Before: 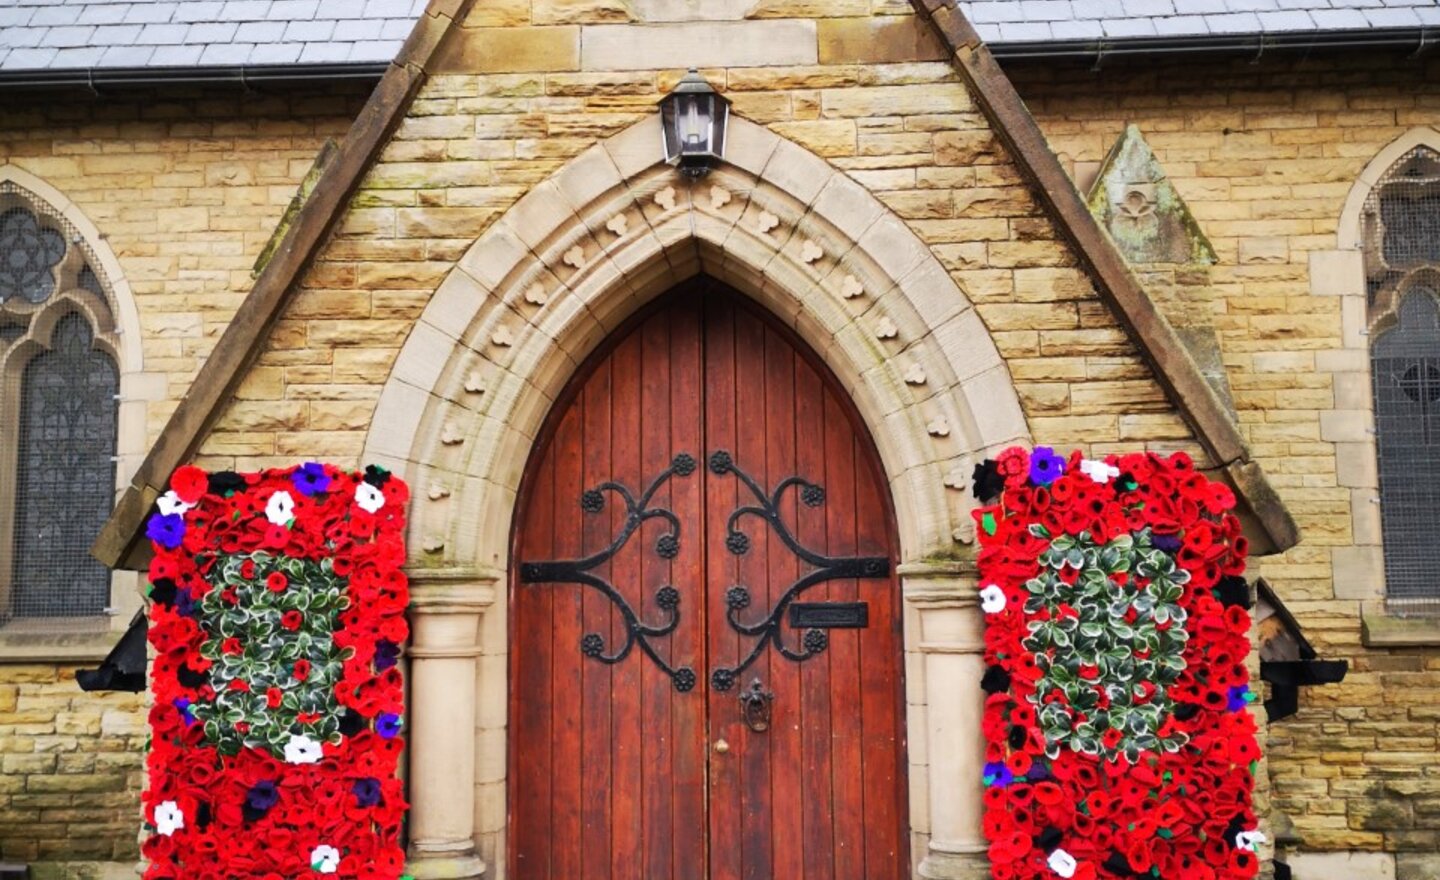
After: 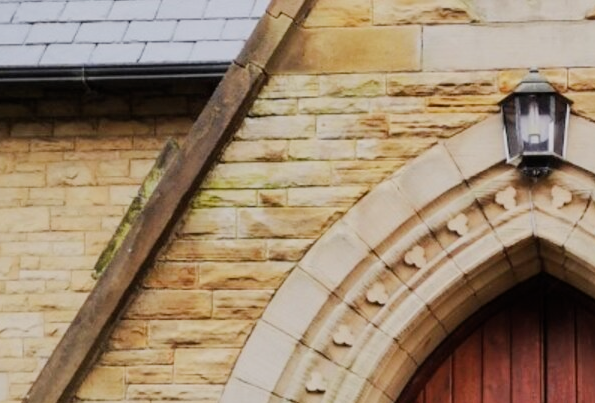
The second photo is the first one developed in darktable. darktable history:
crop and rotate: left 11.1%, top 0.048%, right 47.527%, bottom 54.111%
filmic rgb: black relative exposure -7.65 EV, white relative exposure 4.56 EV, threshold 2.98 EV, hardness 3.61, contrast in shadows safe, enable highlight reconstruction true
